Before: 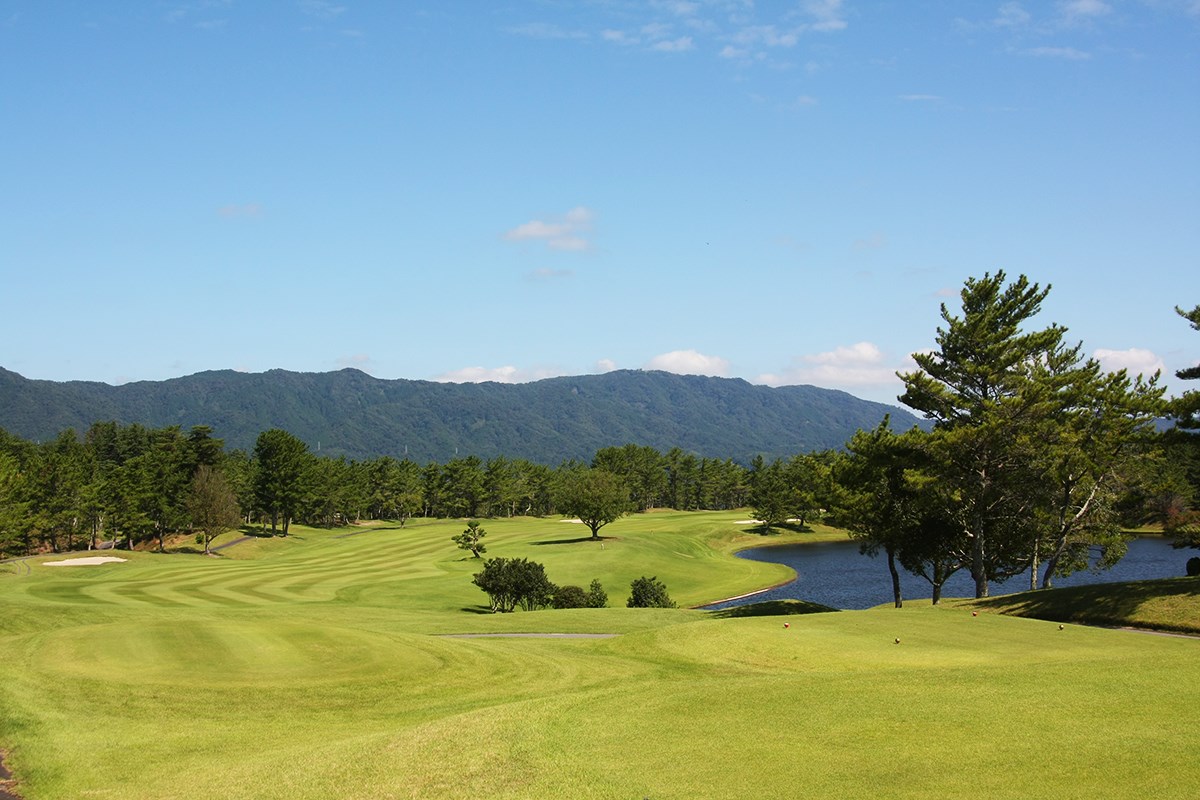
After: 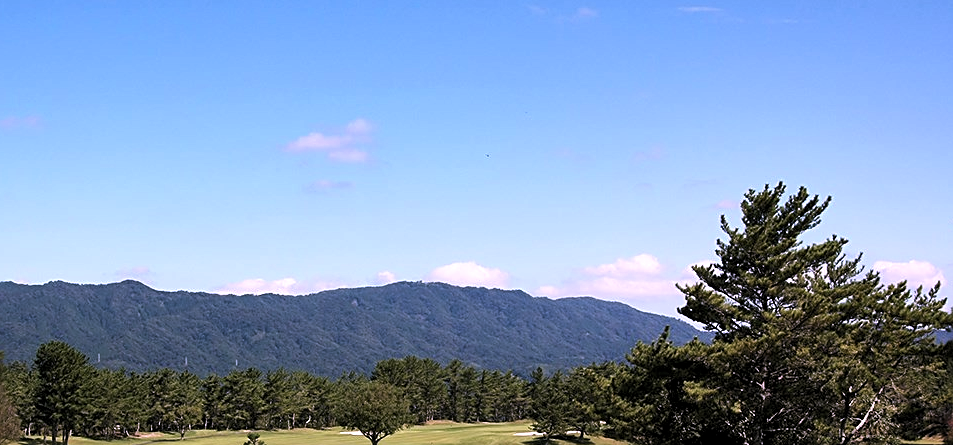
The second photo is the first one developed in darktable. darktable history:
levels: levels [0.052, 0.496, 0.908]
crop: left 18.38%, top 11.092%, right 2.134%, bottom 33.217%
shadows and highlights: soften with gaussian
sharpen: on, module defaults
color correction: highlights a* 15.03, highlights b* -25.07
